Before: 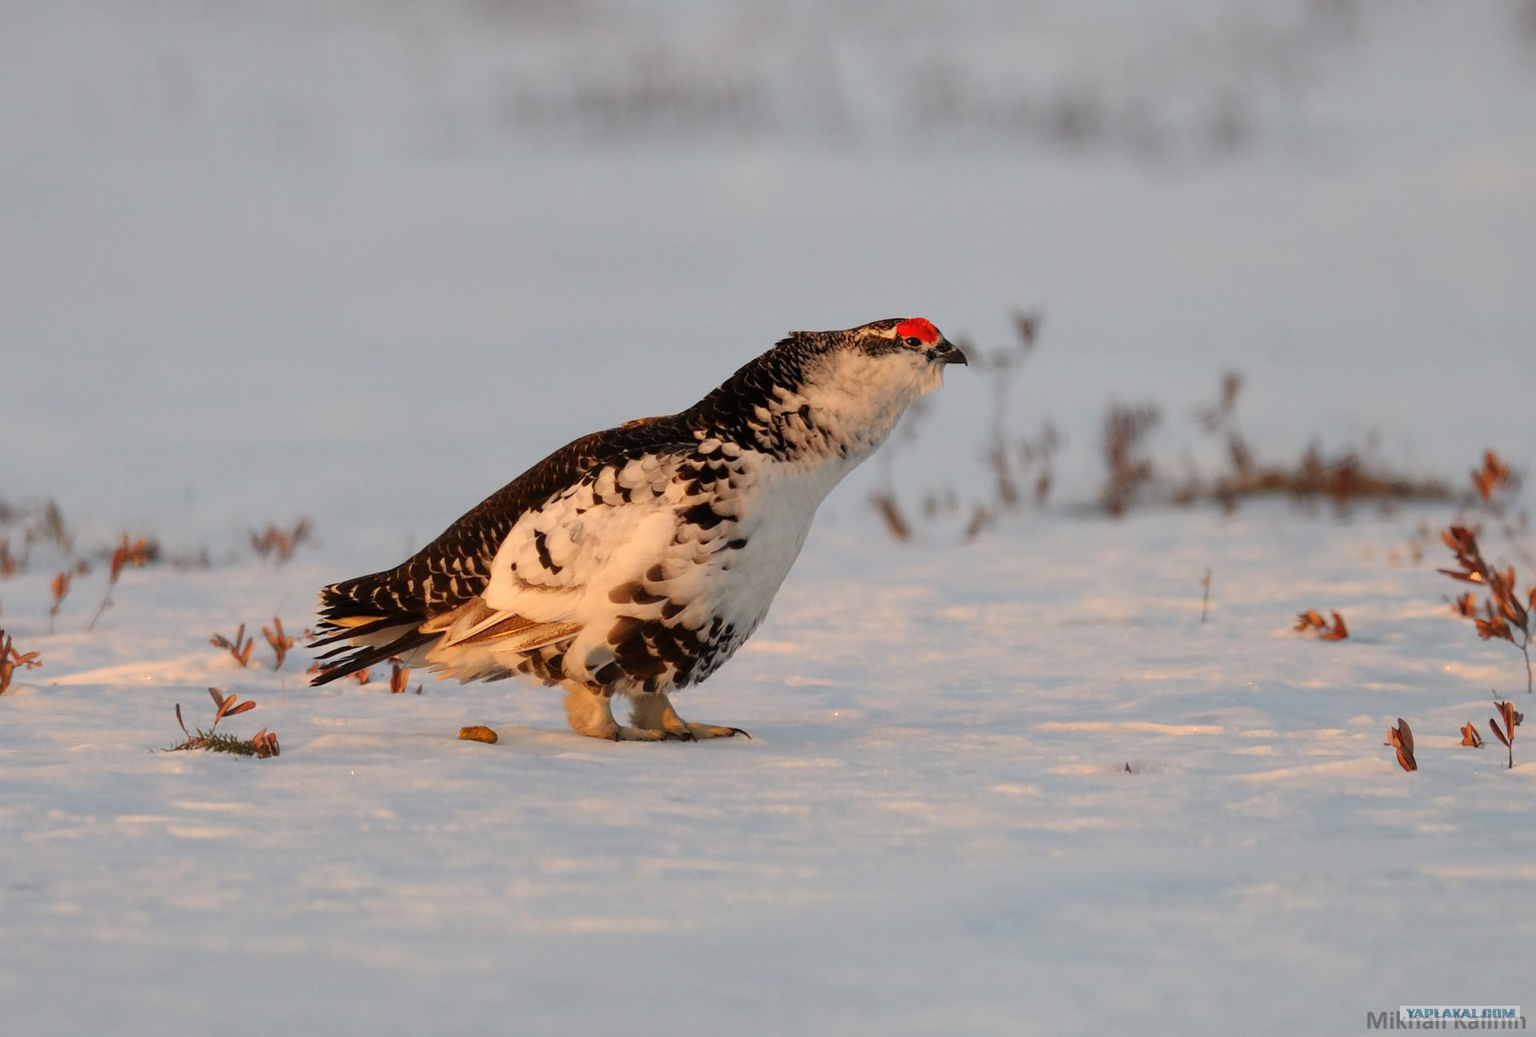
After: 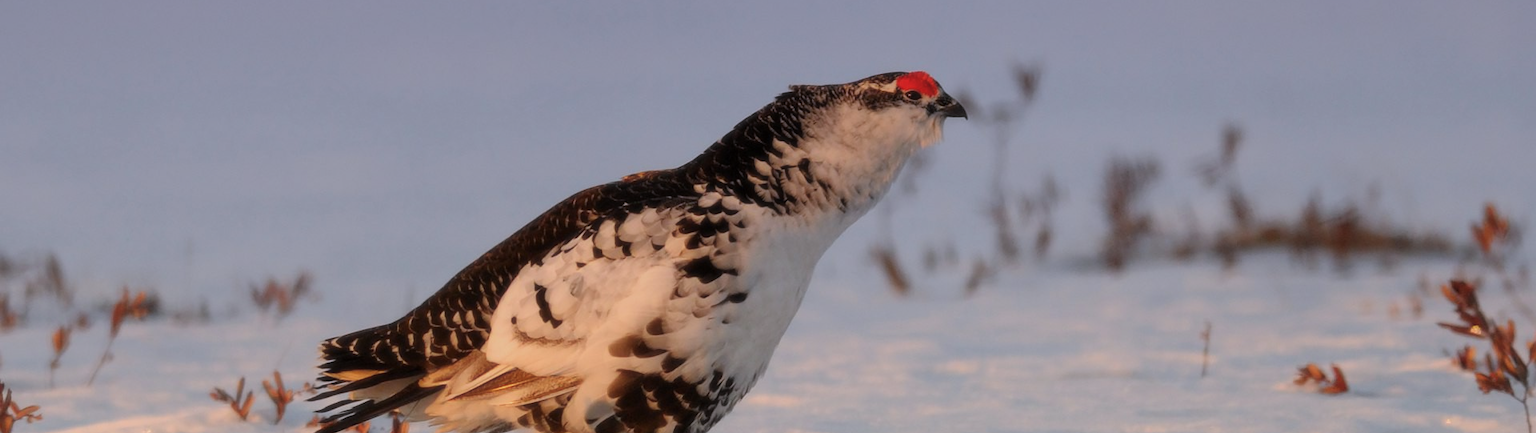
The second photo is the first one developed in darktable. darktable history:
soften: size 10%, saturation 50%, brightness 0.2 EV, mix 10%
crop and rotate: top 23.84%, bottom 34.294%
graduated density: hue 238.83°, saturation 50%
